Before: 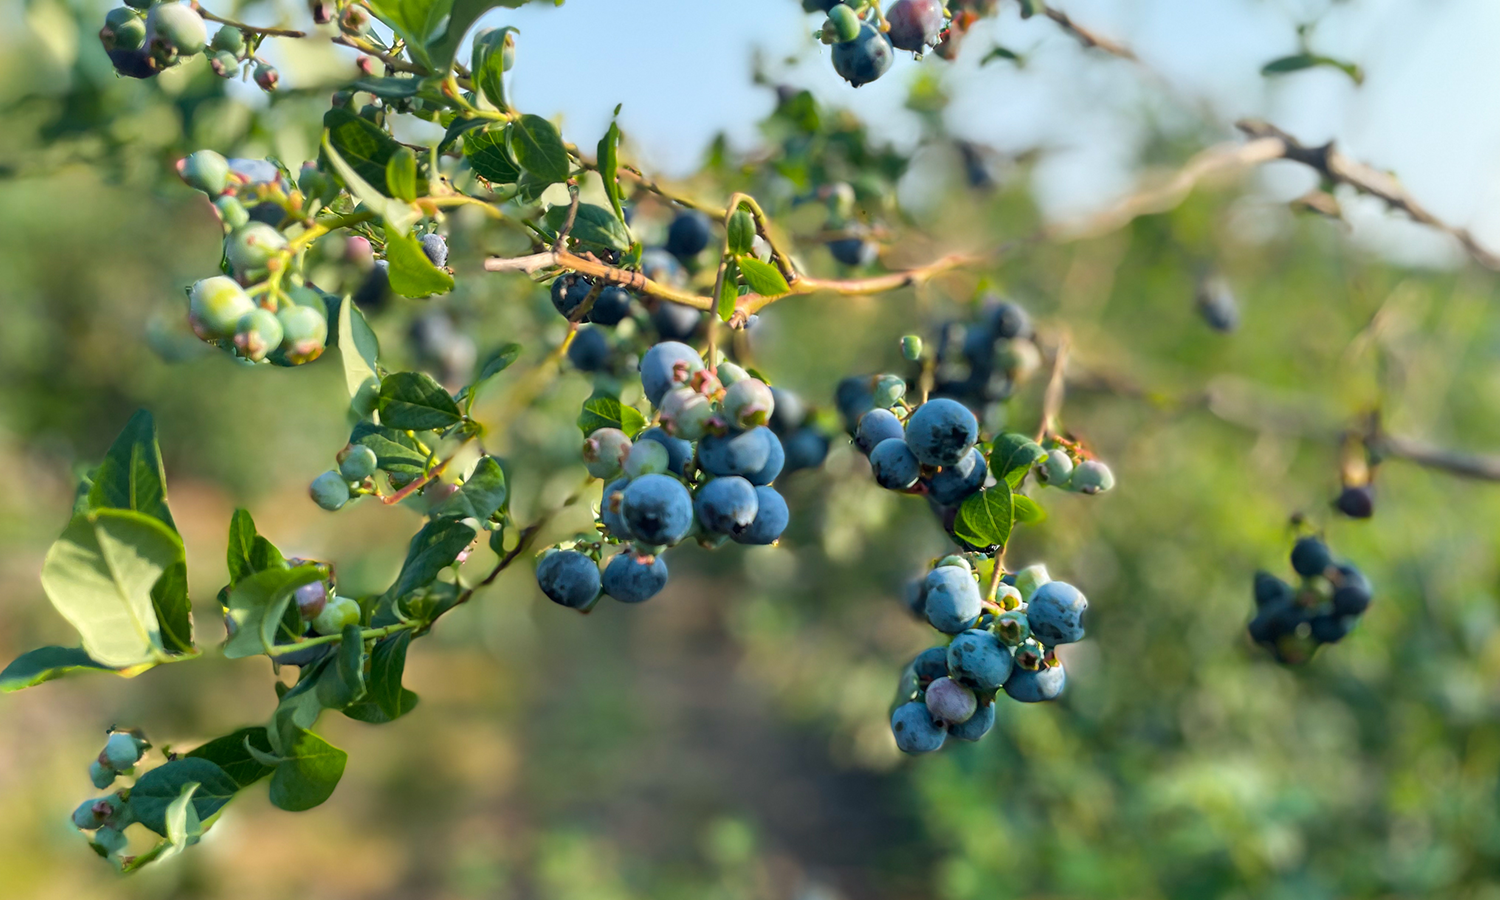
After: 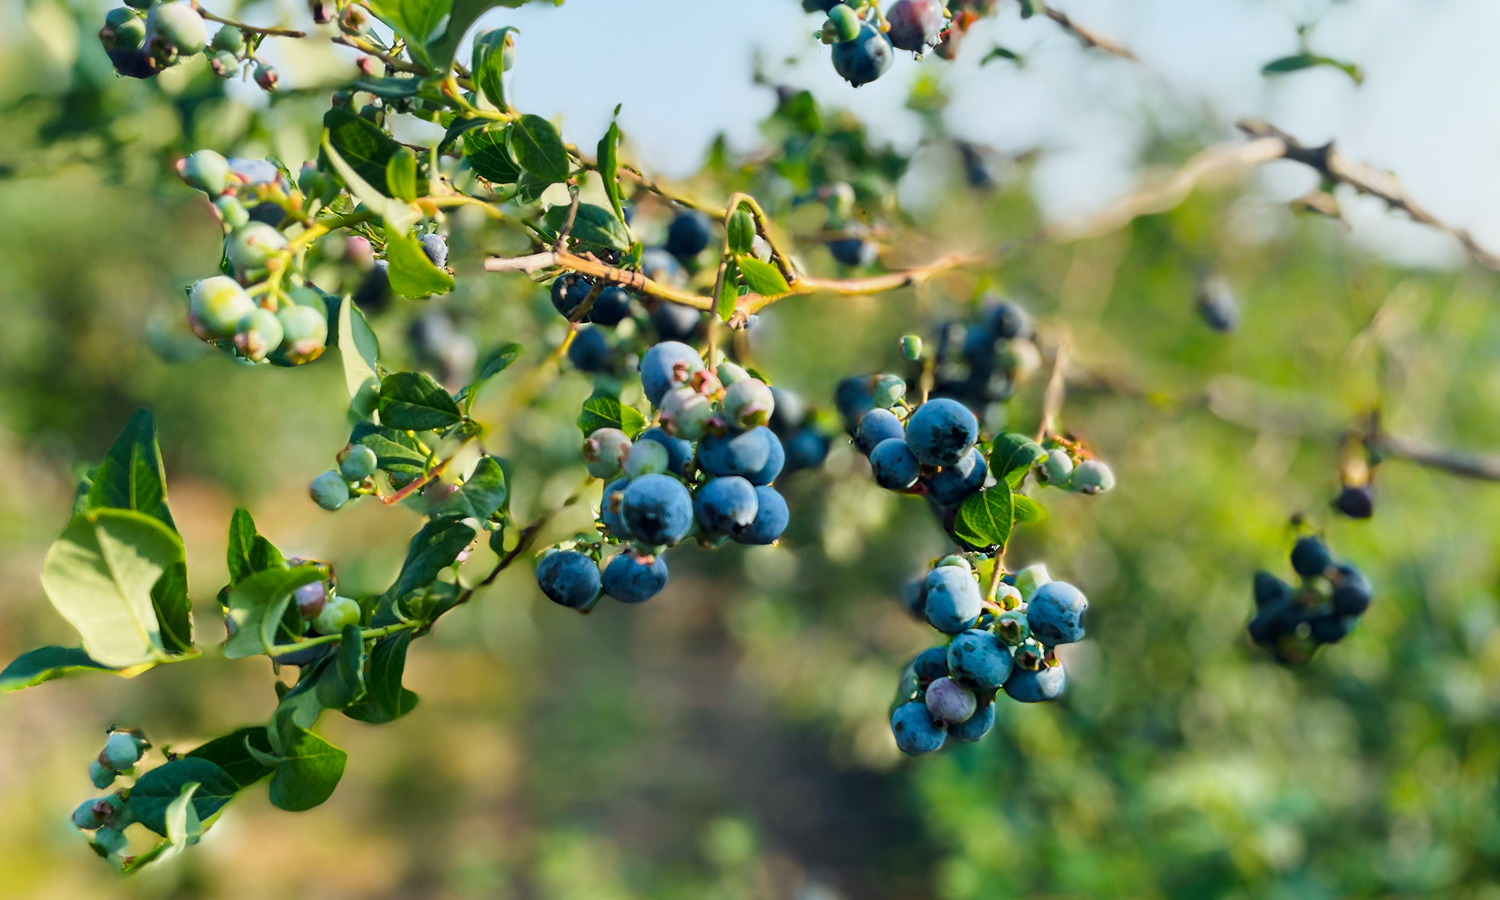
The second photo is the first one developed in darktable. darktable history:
tone curve: curves: ch0 [(0, 0) (0.087, 0.054) (0.281, 0.245) (0.506, 0.526) (0.8, 0.824) (0.994, 0.955)]; ch1 [(0, 0) (0.27, 0.195) (0.406, 0.435) (0.452, 0.474) (0.495, 0.5) (0.514, 0.508) (0.537, 0.556) (0.654, 0.689) (1, 1)]; ch2 [(0, 0) (0.269, 0.299) (0.459, 0.441) (0.498, 0.499) (0.523, 0.52) (0.551, 0.549) (0.633, 0.625) (0.659, 0.681) (0.718, 0.764) (1, 1)], preserve colors none
